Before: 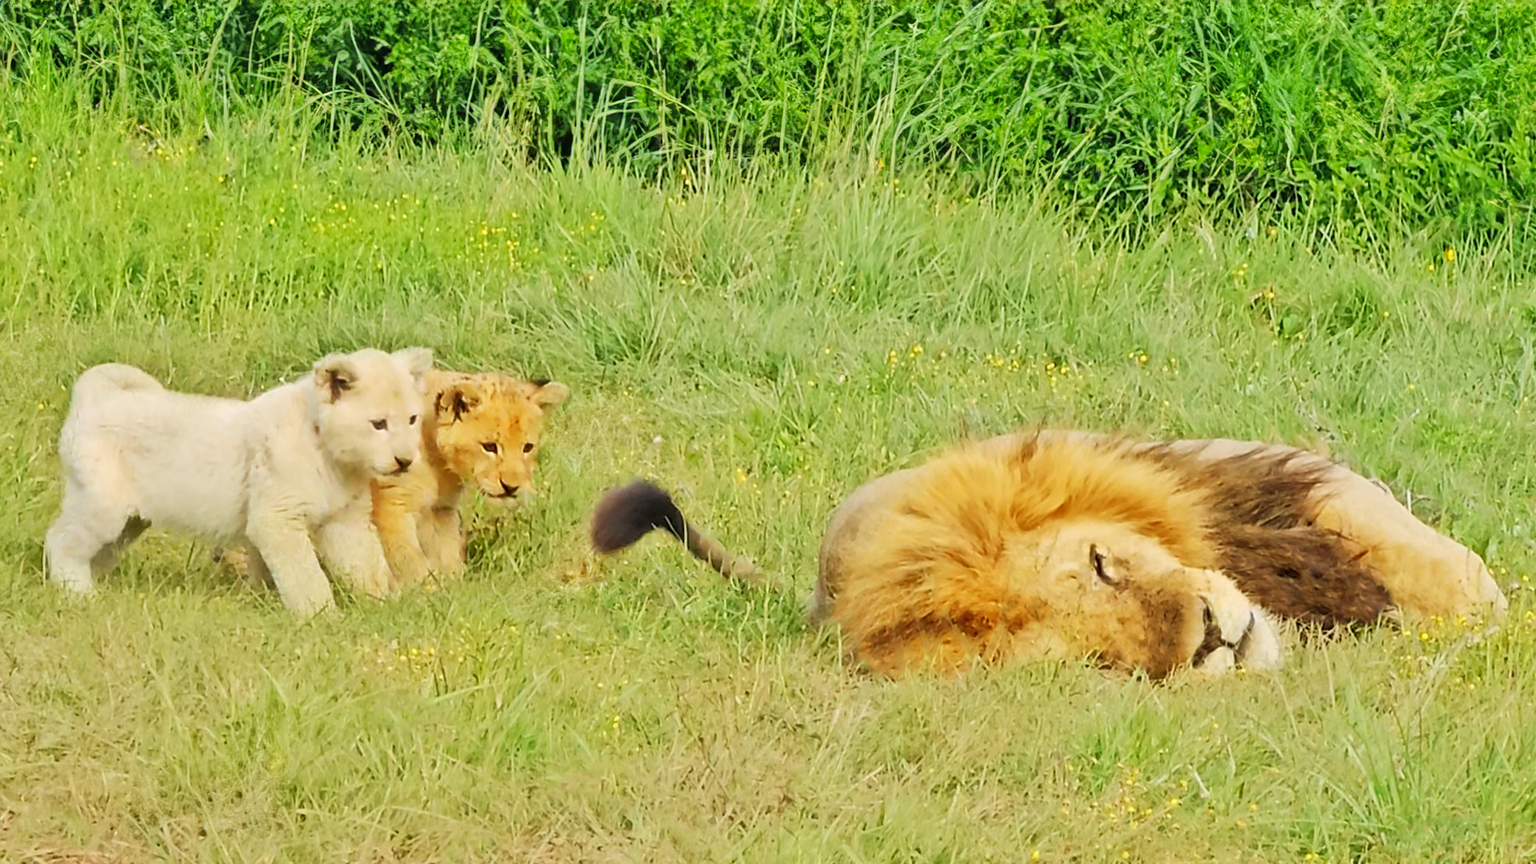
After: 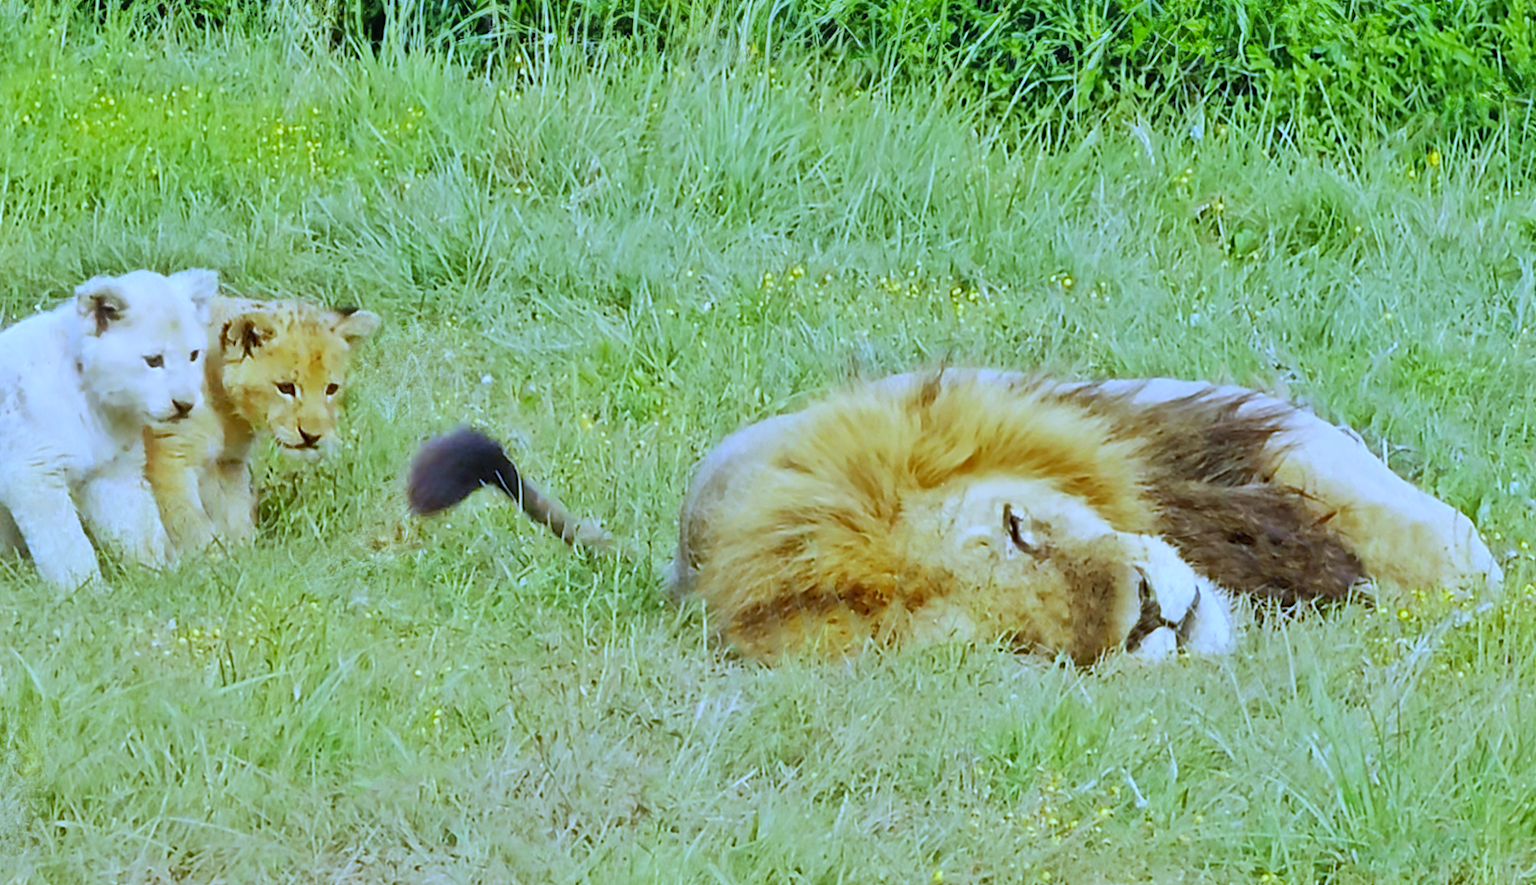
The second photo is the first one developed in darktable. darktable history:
white balance: red 0.766, blue 1.537
crop: left 16.315%, top 14.246%
